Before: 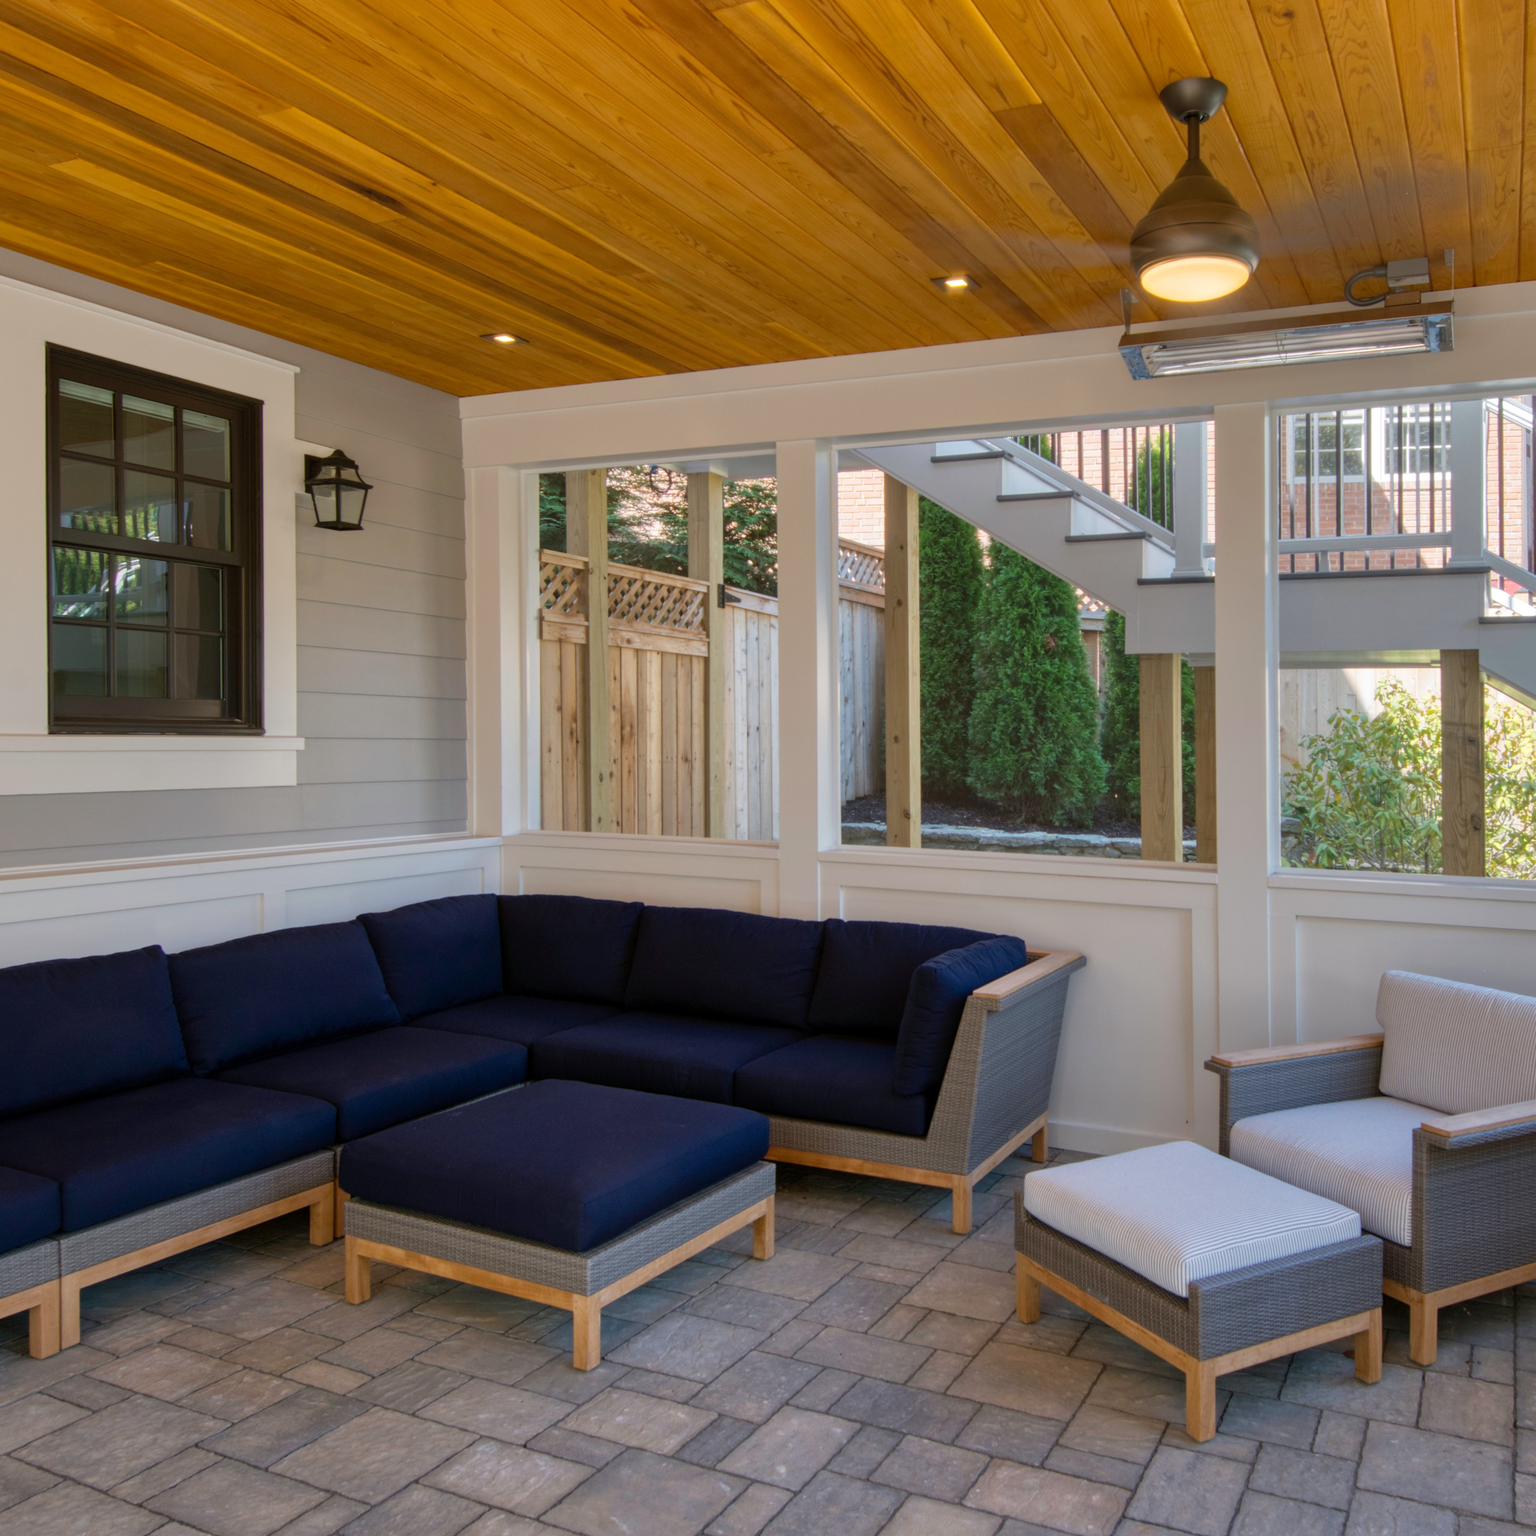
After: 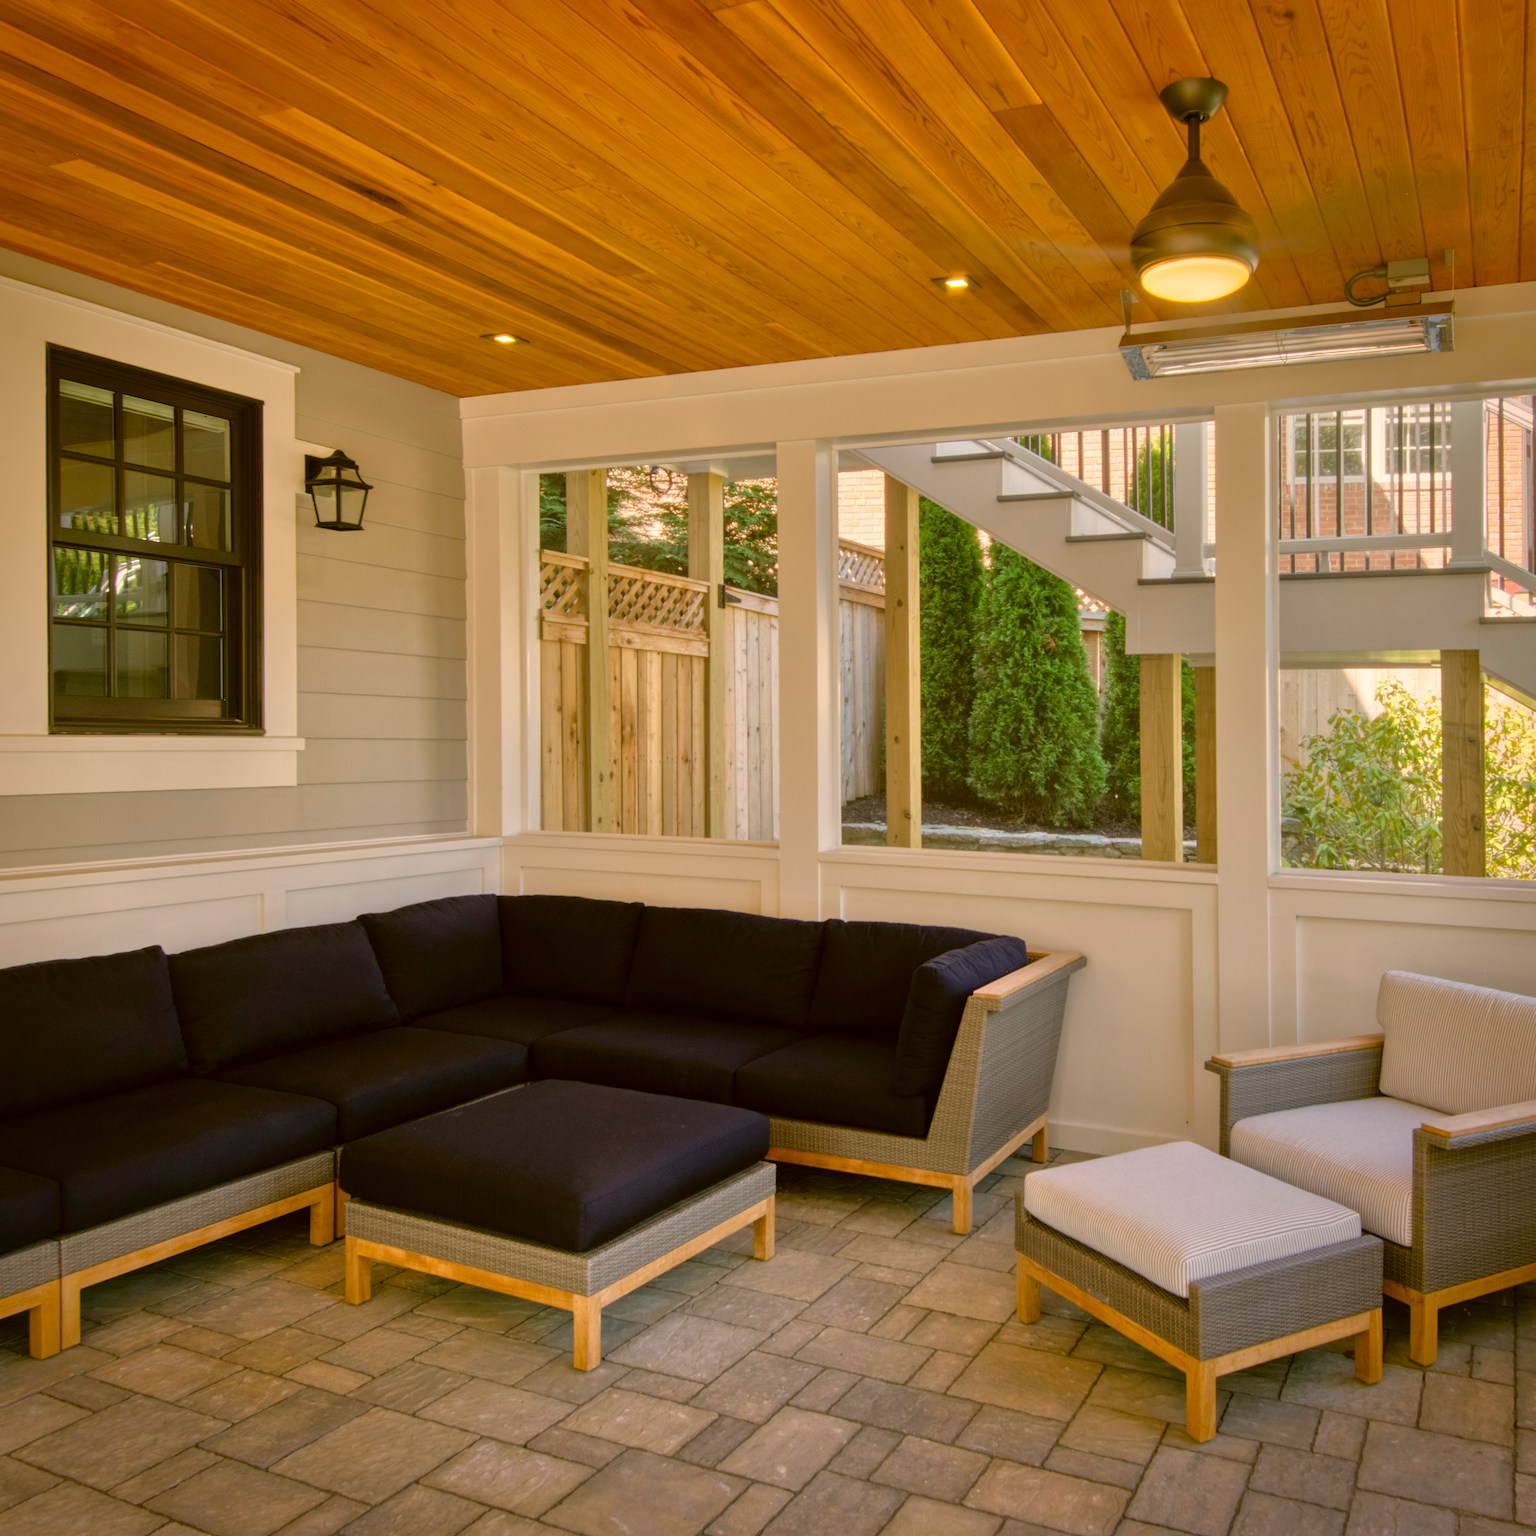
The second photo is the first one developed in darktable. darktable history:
color correction: highlights a* 8.98, highlights b* 15.09, shadows a* -0.49, shadows b* 26.52
tone equalizer: -8 EV 0.001 EV, -7 EV -0.004 EV, -6 EV 0.009 EV, -5 EV 0.032 EV, -4 EV 0.276 EV, -3 EV 0.644 EV, -2 EV 0.584 EV, -1 EV 0.187 EV, +0 EV 0.024 EV
vignetting: fall-off start 88.53%, fall-off radius 44.2%, saturation 0.376, width/height ratio 1.161
